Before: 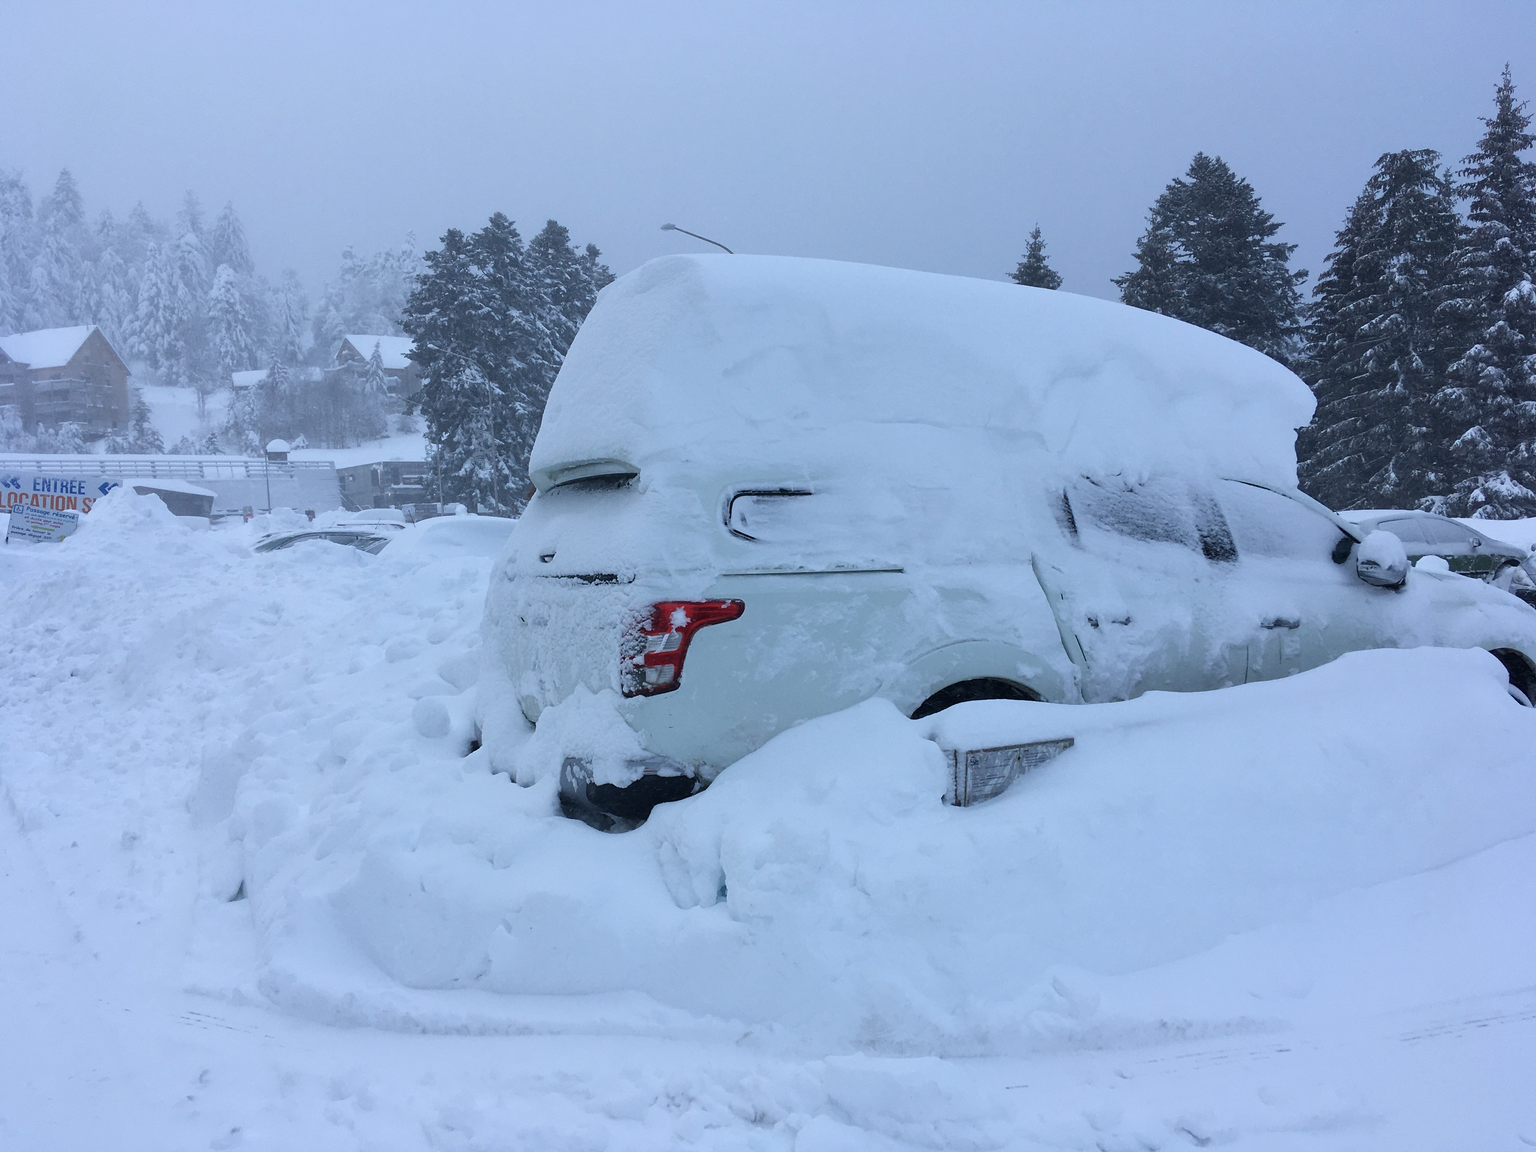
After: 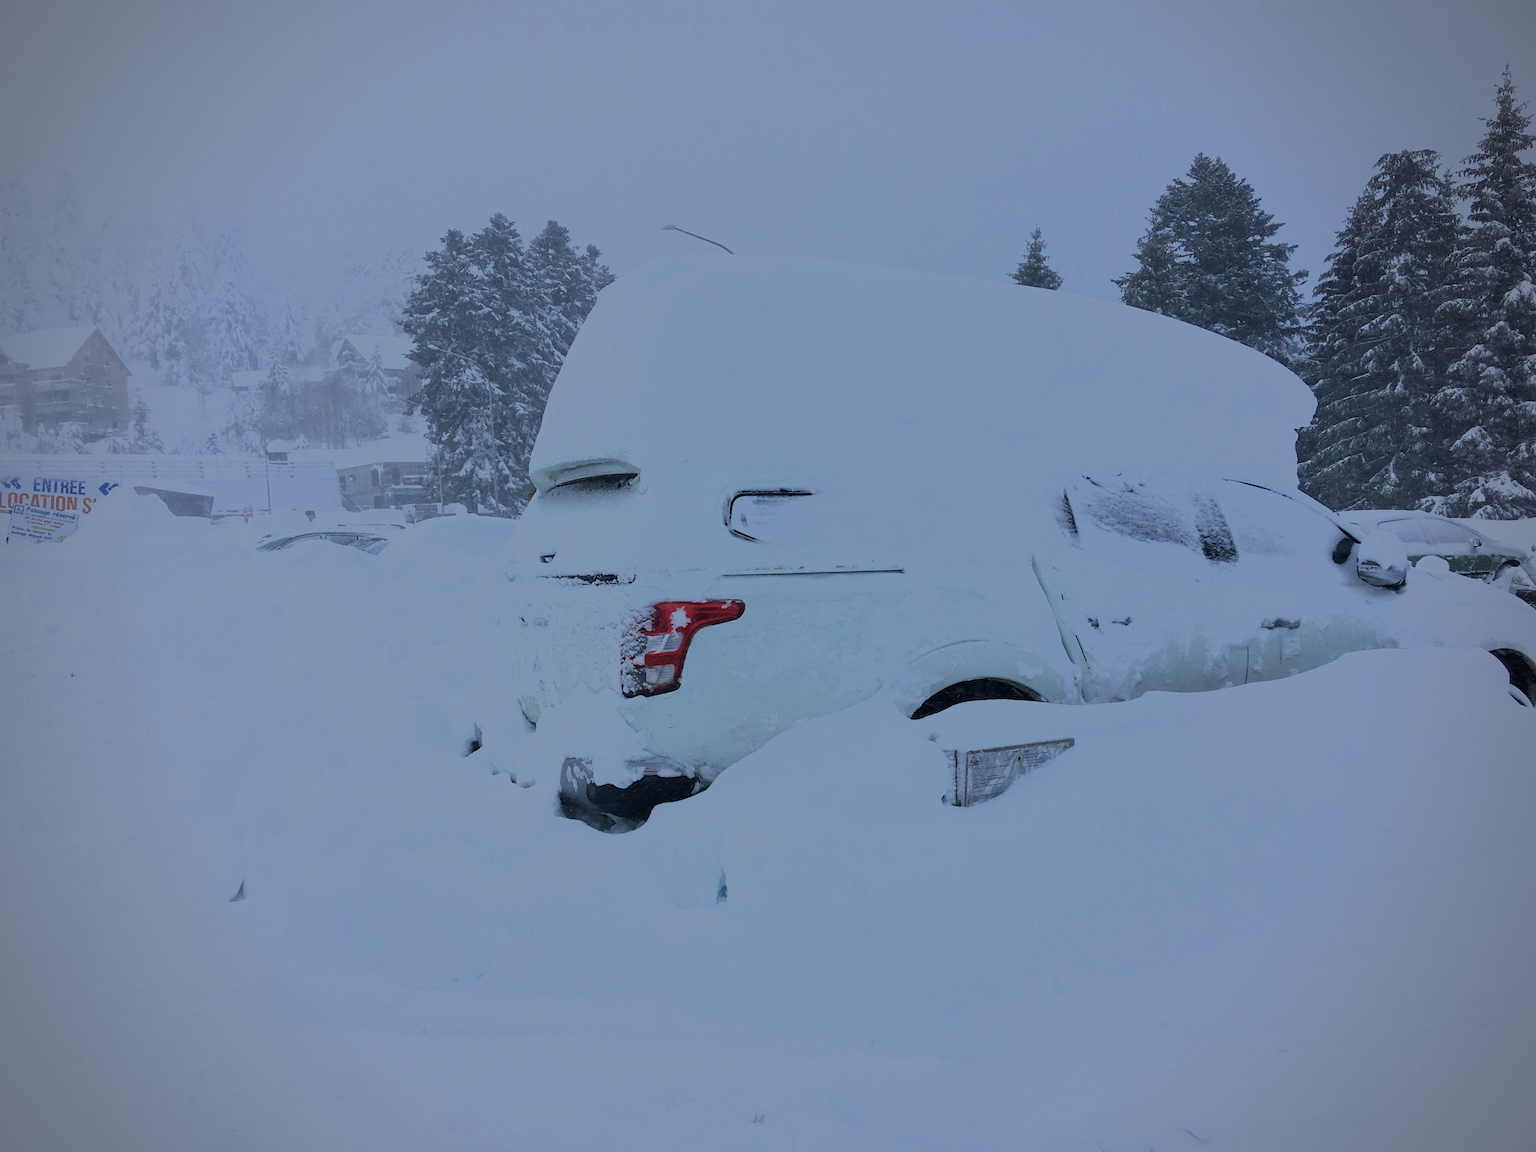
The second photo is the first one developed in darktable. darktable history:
vignetting: unbound false
filmic rgb: black relative exposure -13.1 EV, white relative exposure 4.01 EV, target white luminance 85.07%, hardness 6.28, latitude 42.6%, contrast 0.866, shadows ↔ highlights balance 9.02%, color science v6 (2022)
